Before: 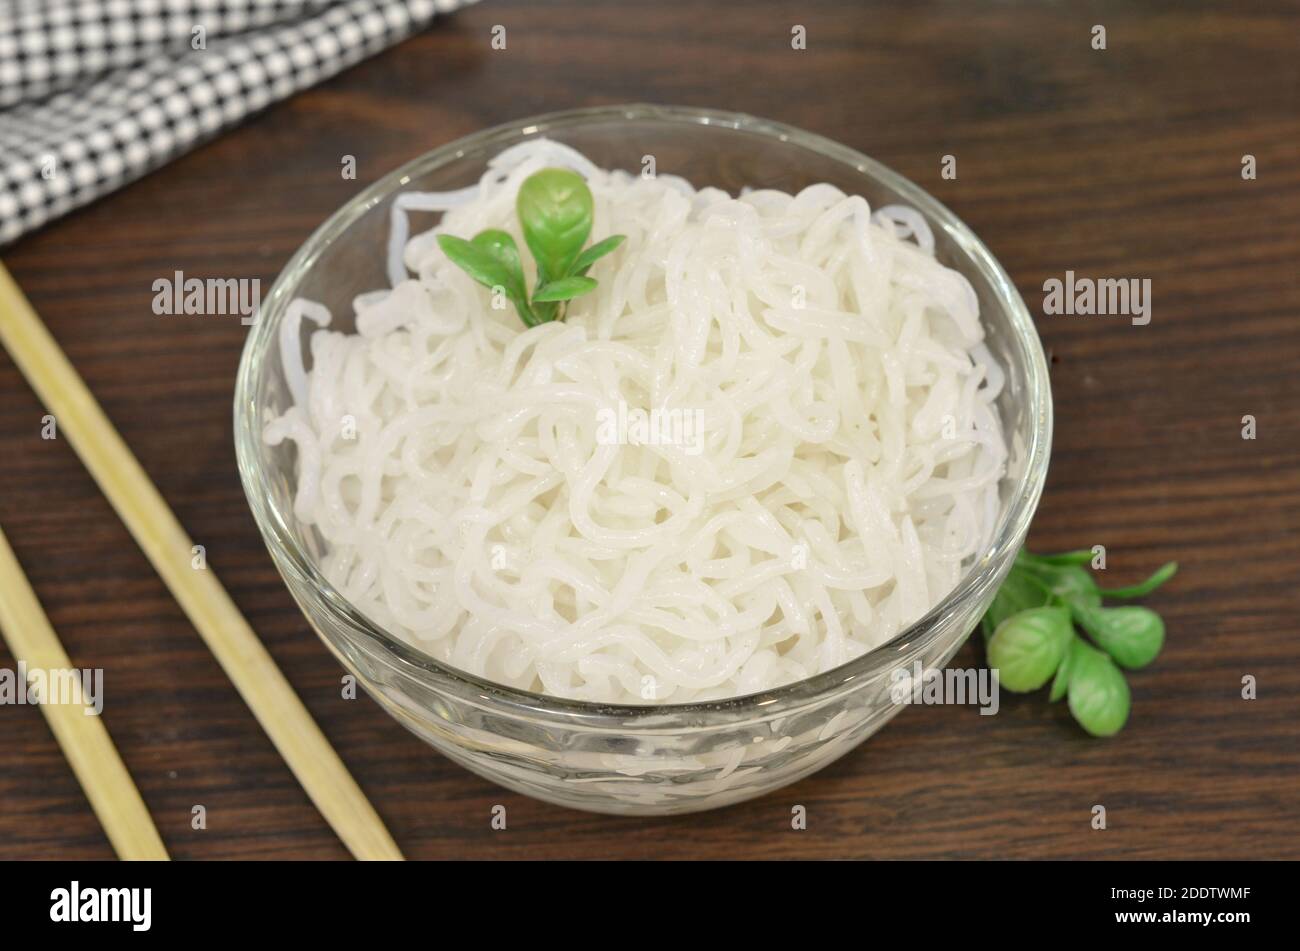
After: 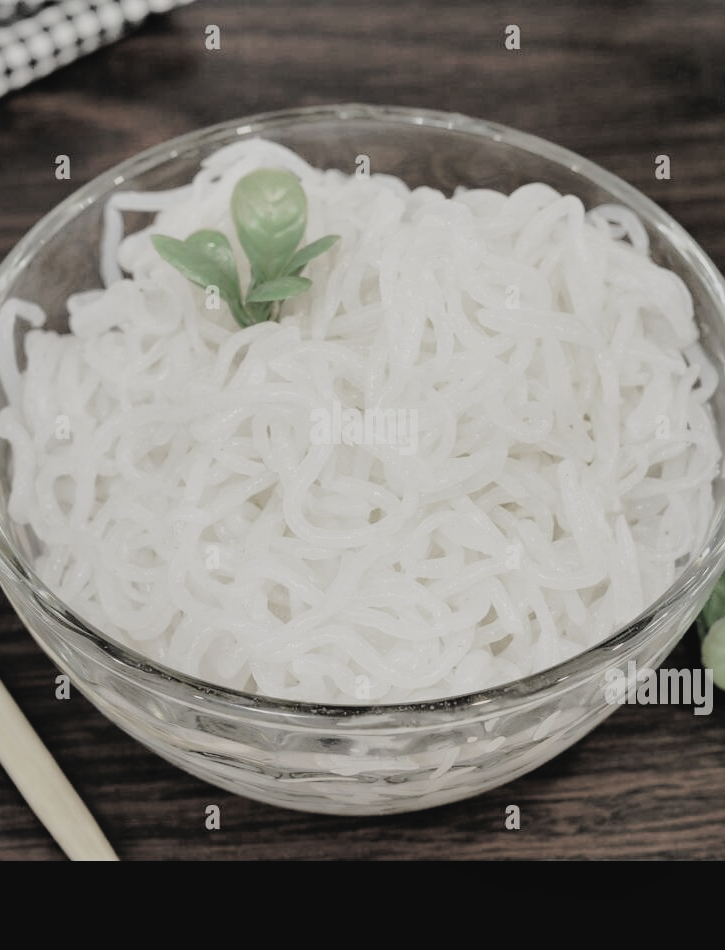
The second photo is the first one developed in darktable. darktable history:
crop: left 22.073%, right 22.145%, bottom 0.005%
filmic rgb: black relative exposure -5.08 EV, white relative exposure 3.96 EV, hardness 2.89, contrast 1.19, highlights saturation mix -31.12%, color science v4 (2020)
shadows and highlights: shadows 39.66, highlights -59.73
exposure: exposure -0.153 EV, compensate highlight preservation false
tone curve: curves: ch0 [(0, 0.023) (0.103, 0.087) (0.277, 0.28) (0.46, 0.554) (0.569, 0.68) (0.735, 0.843) (0.994, 0.984)]; ch1 [(0, 0) (0.324, 0.285) (0.456, 0.438) (0.488, 0.497) (0.512, 0.503) (0.535, 0.535) (0.599, 0.606) (0.715, 0.738) (1, 1)]; ch2 [(0, 0) (0.369, 0.388) (0.449, 0.431) (0.478, 0.471) (0.502, 0.503) (0.55, 0.553) (0.603, 0.602) (0.656, 0.713) (1, 1)], preserve colors none
